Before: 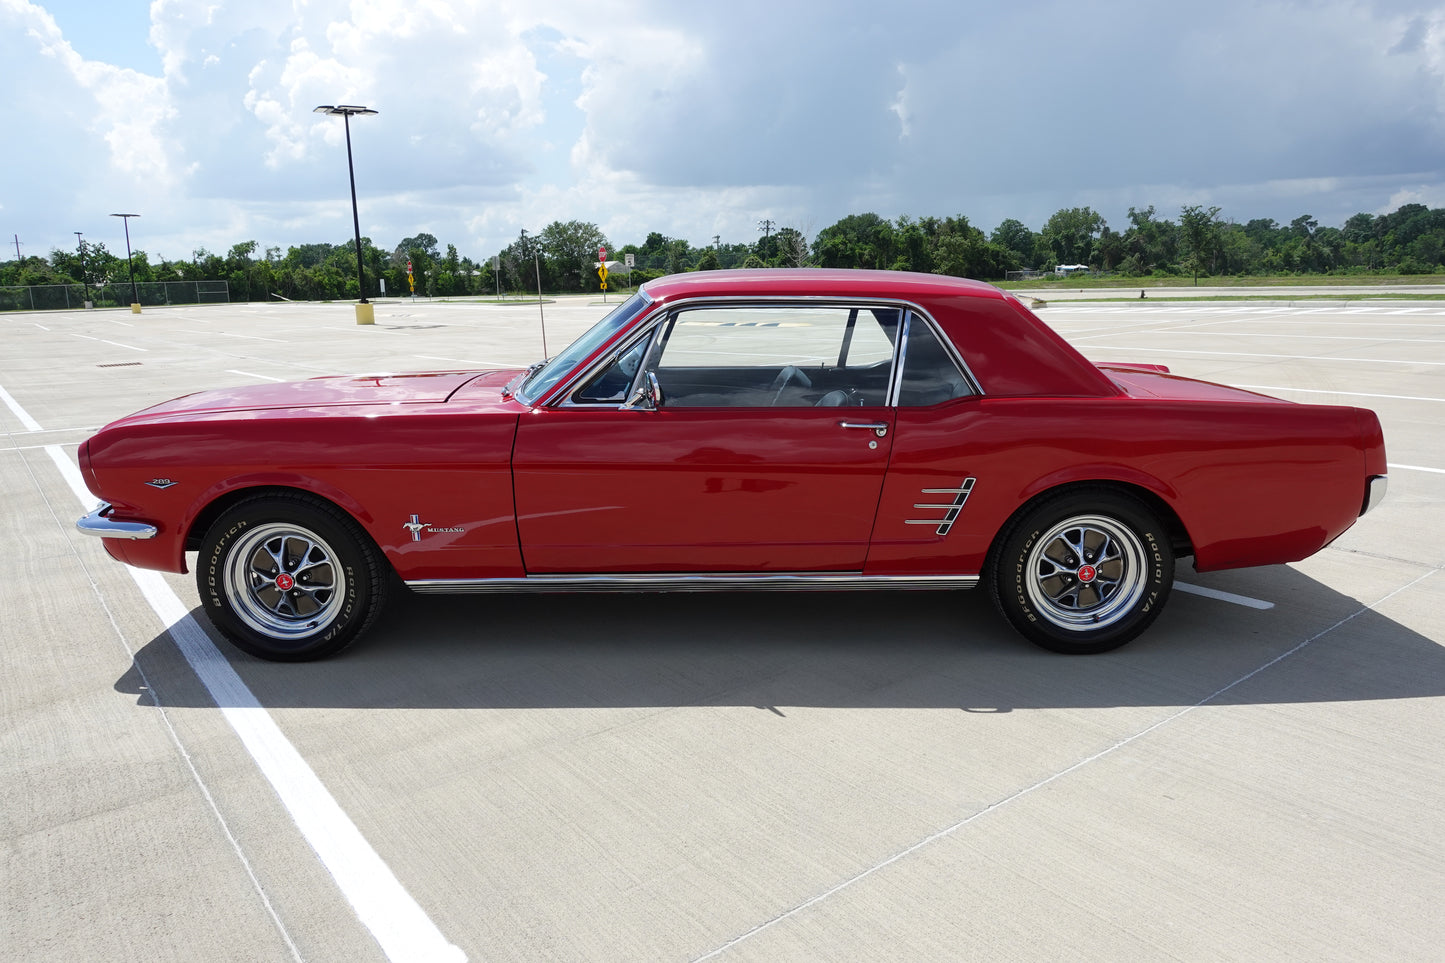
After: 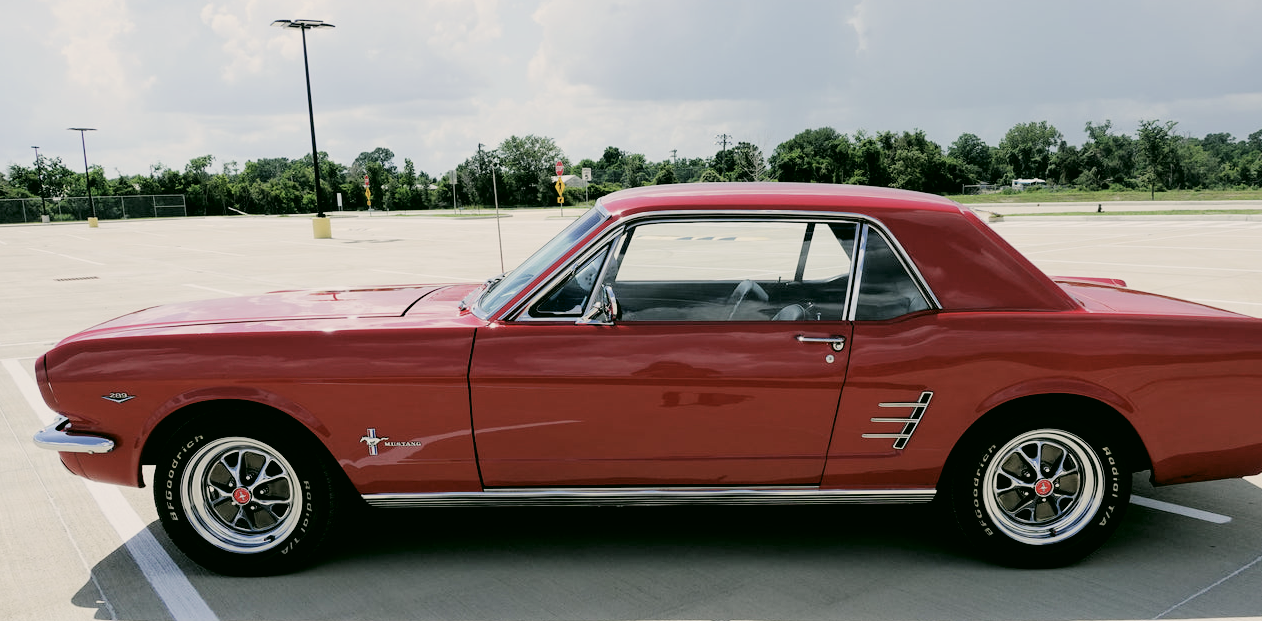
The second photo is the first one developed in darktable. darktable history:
white balance: red 0.978, blue 0.999
filmic rgb: black relative exposure -4.14 EV, white relative exposure 5.1 EV, hardness 2.11, contrast 1.165
crop: left 3.015%, top 8.969%, right 9.647%, bottom 26.457%
exposure: exposure 0.661 EV, compensate highlight preservation false
color correction: highlights a* 4.02, highlights b* 4.98, shadows a* -7.55, shadows b* 4.98
color balance: input saturation 80.07%
